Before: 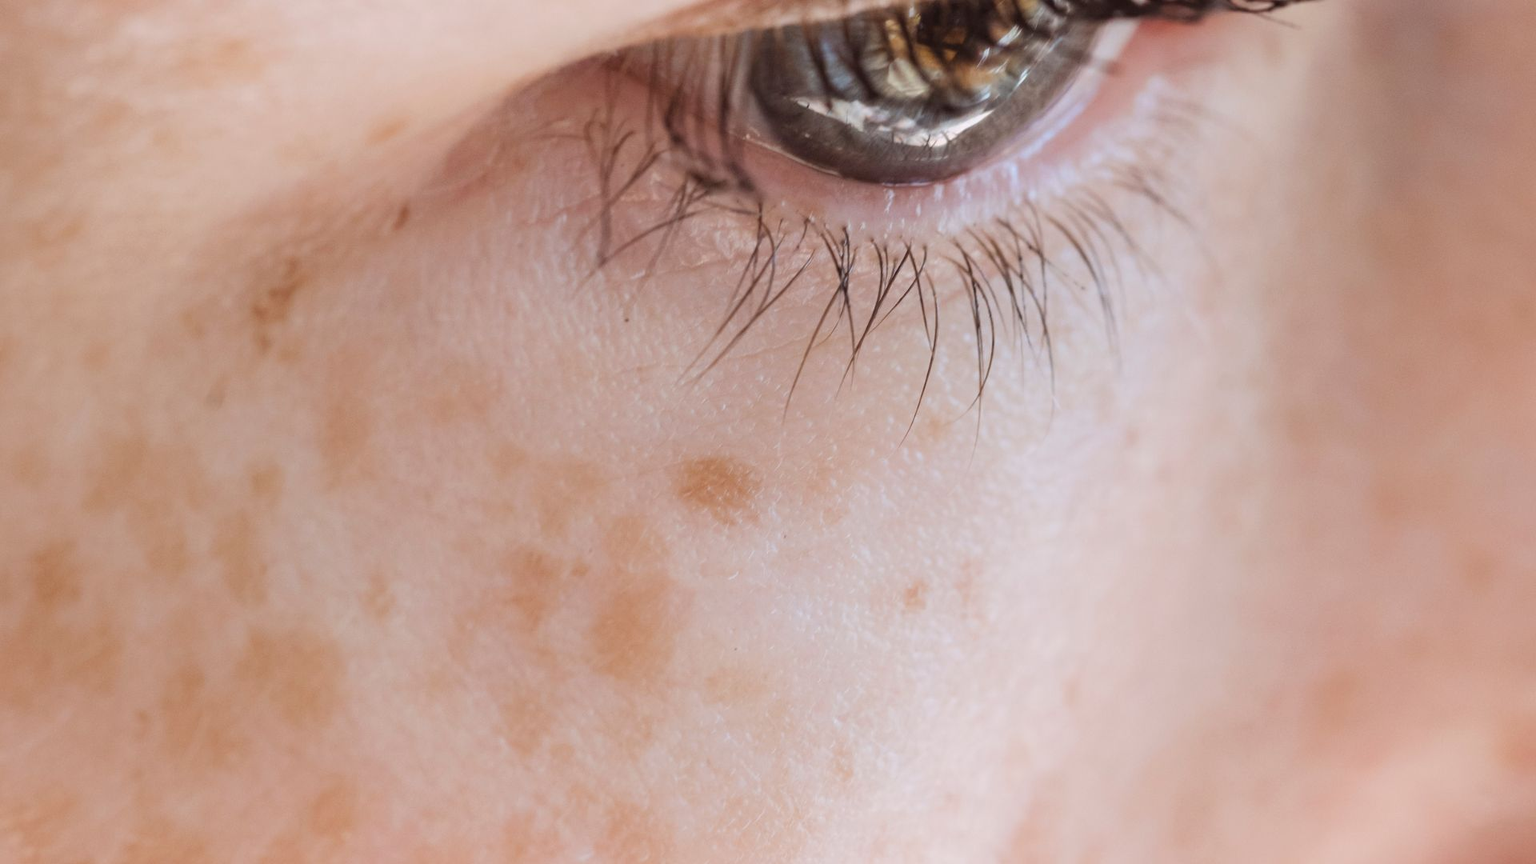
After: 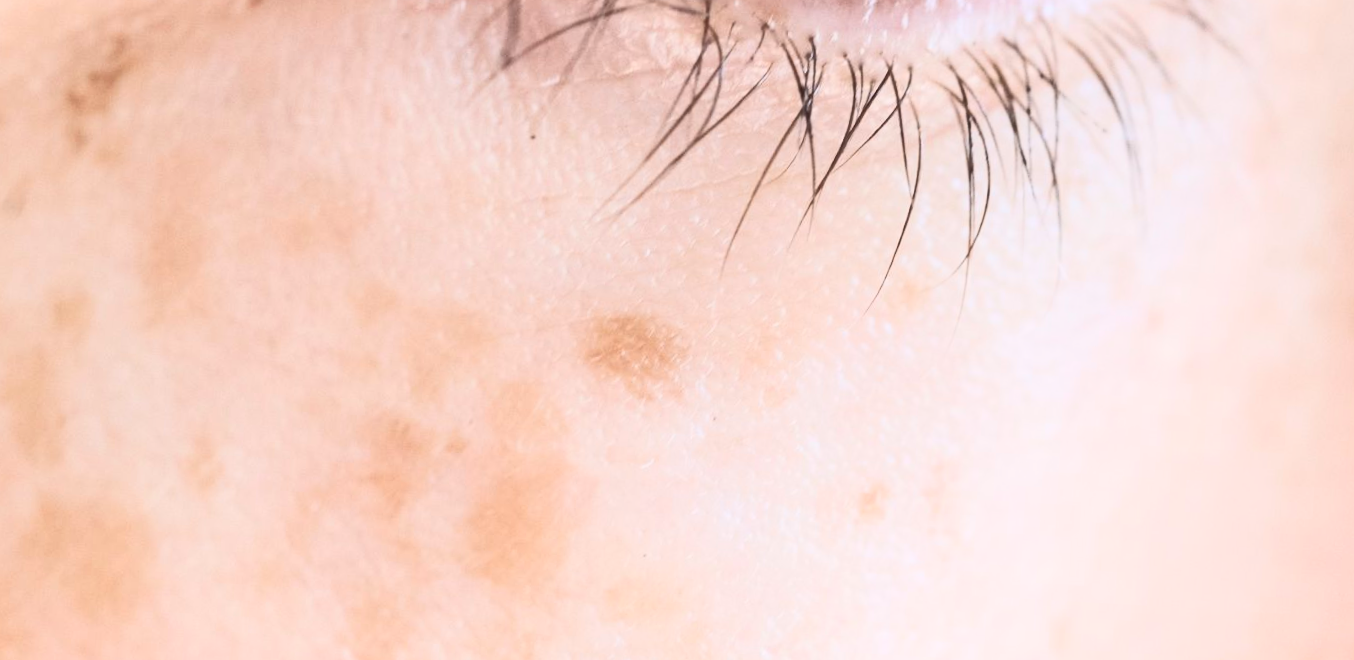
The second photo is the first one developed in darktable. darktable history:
contrast brightness saturation: contrast 0.39, brightness 0.53
shadows and highlights: shadows 29.61, highlights -30.47, low approximation 0.01, soften with gaussian
crop and rotate: angle -3.37°, left 9.79%, top 20.73%, right 12.42%, bottom 11.82%
